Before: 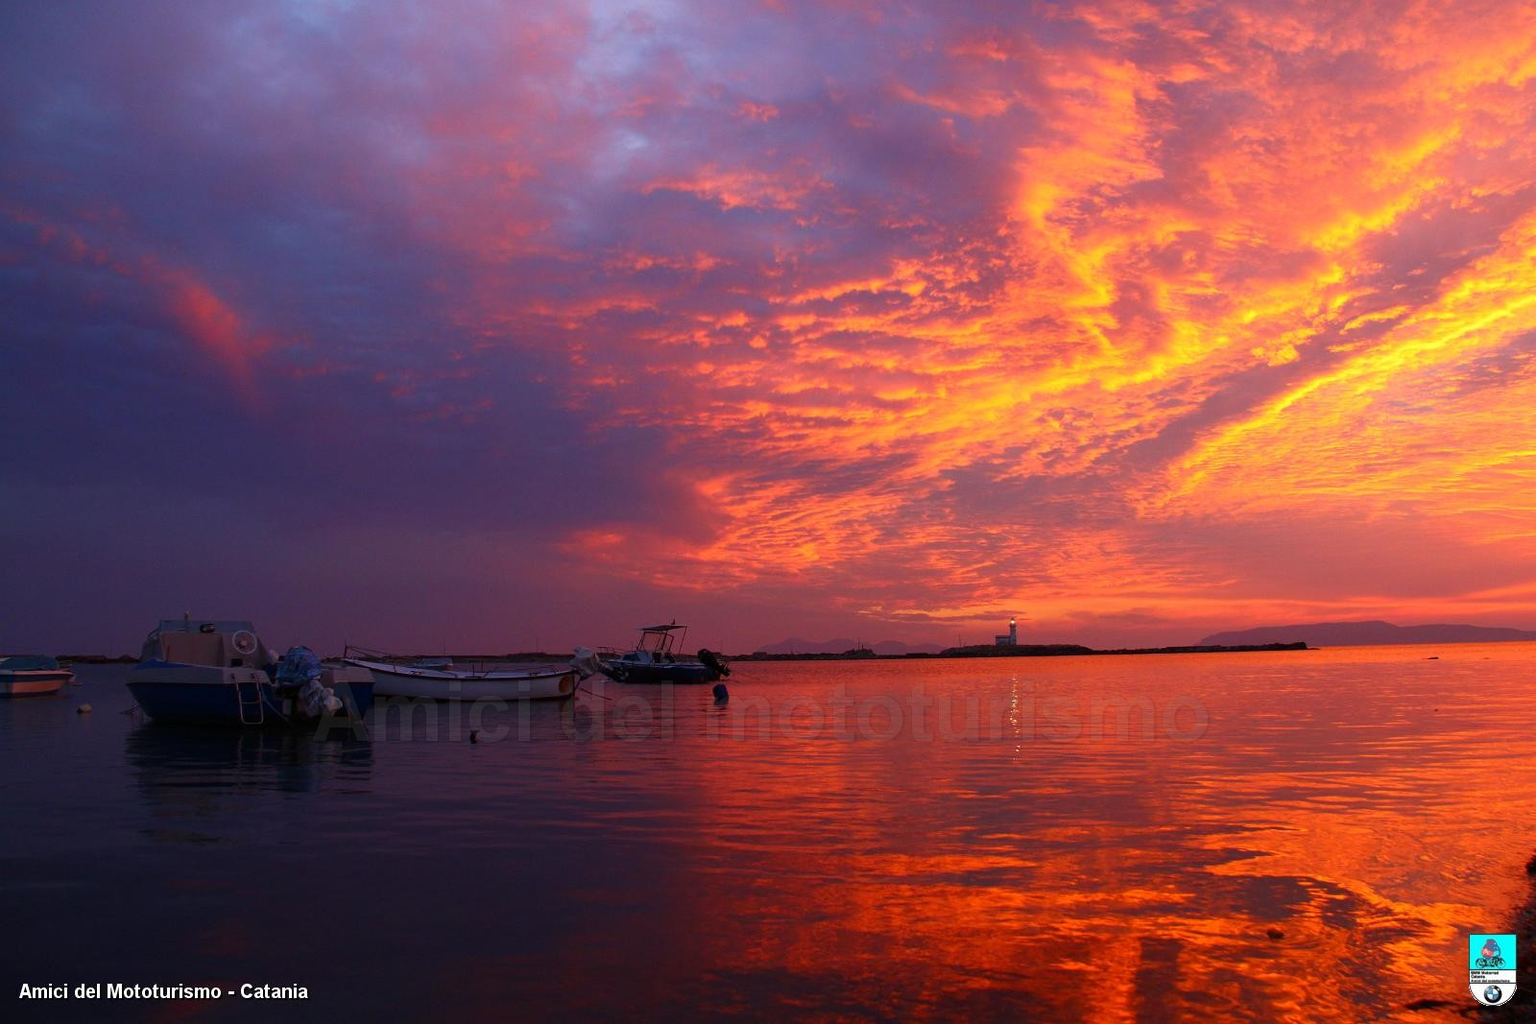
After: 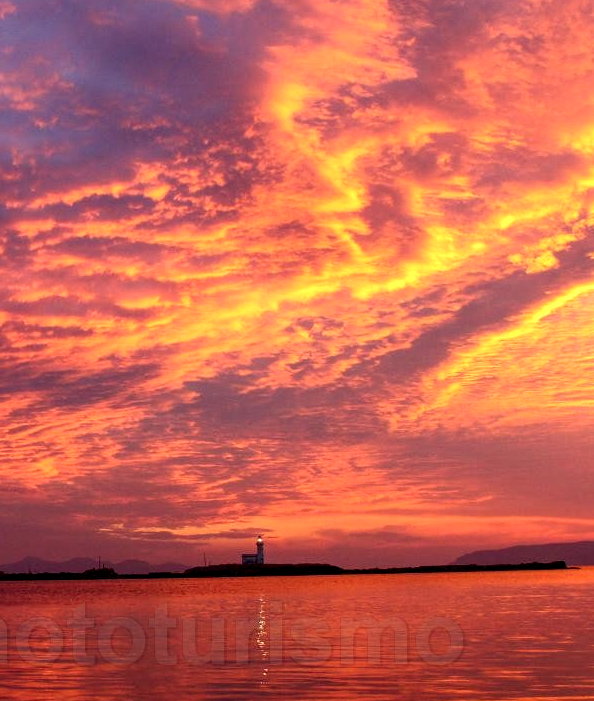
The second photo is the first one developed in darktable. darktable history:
local contrast: detail 156%
crop and rotate: left 49.706%, top 10.143%, right 13.153%, bottom 24.134%
